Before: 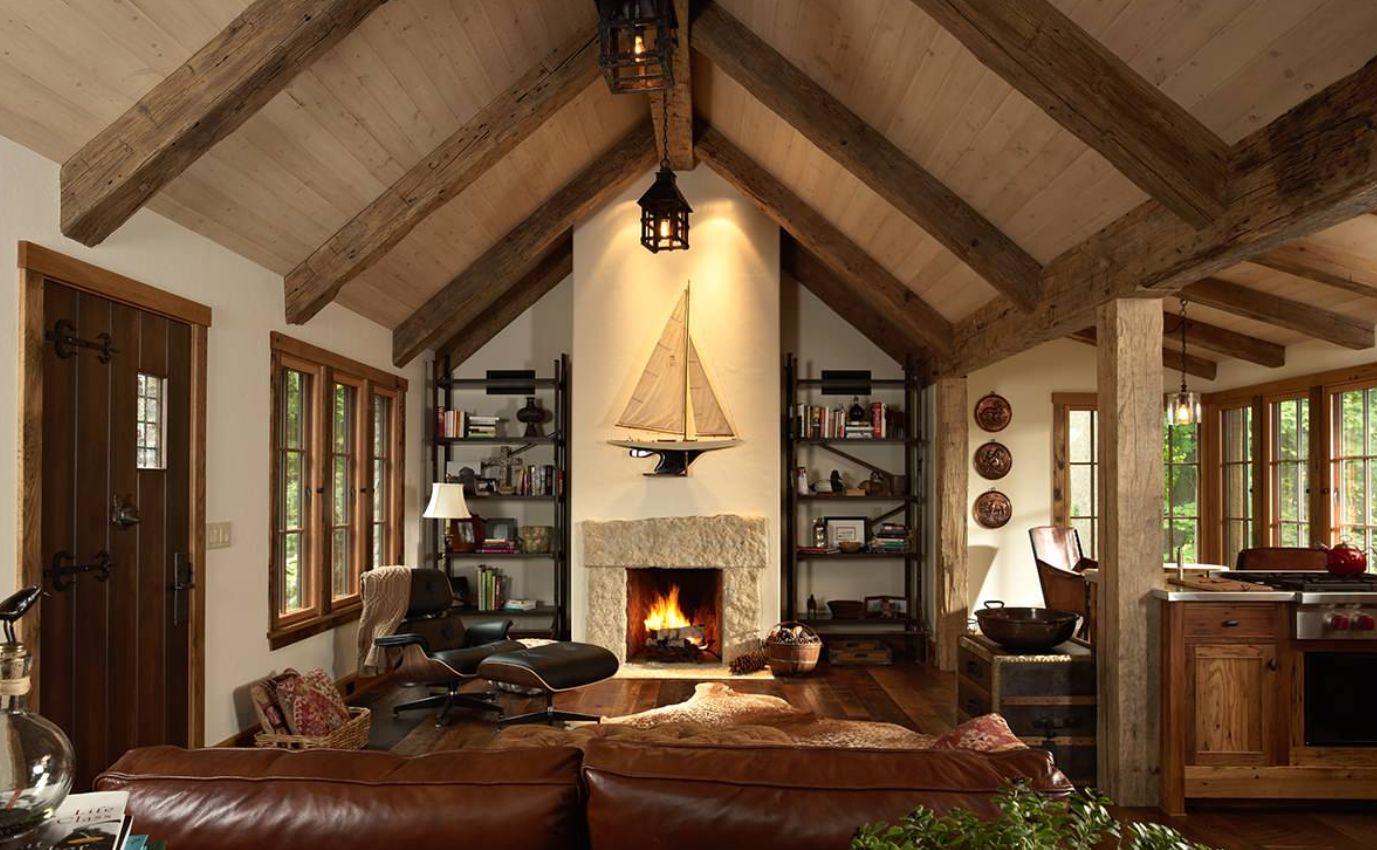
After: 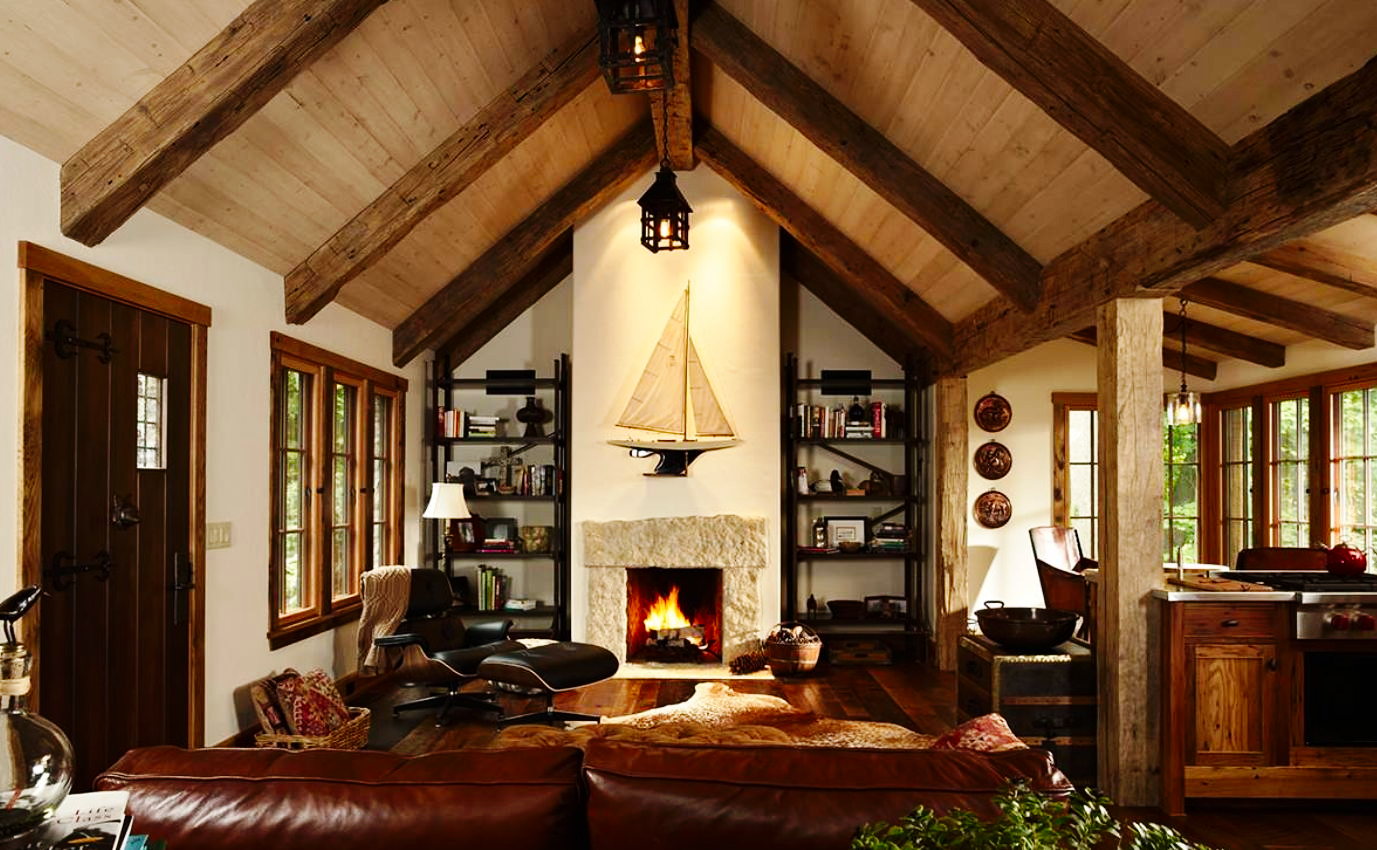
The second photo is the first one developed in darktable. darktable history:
base curve: curves: ch0 [(0, 0) (0.036, 0.025) (0.121, 0.166) (0.206, 0.329) (0.605, 0.79) (1, 1)], preserve colors none
contrast brightness saturation: contrast 0.03, brightness -0.04
